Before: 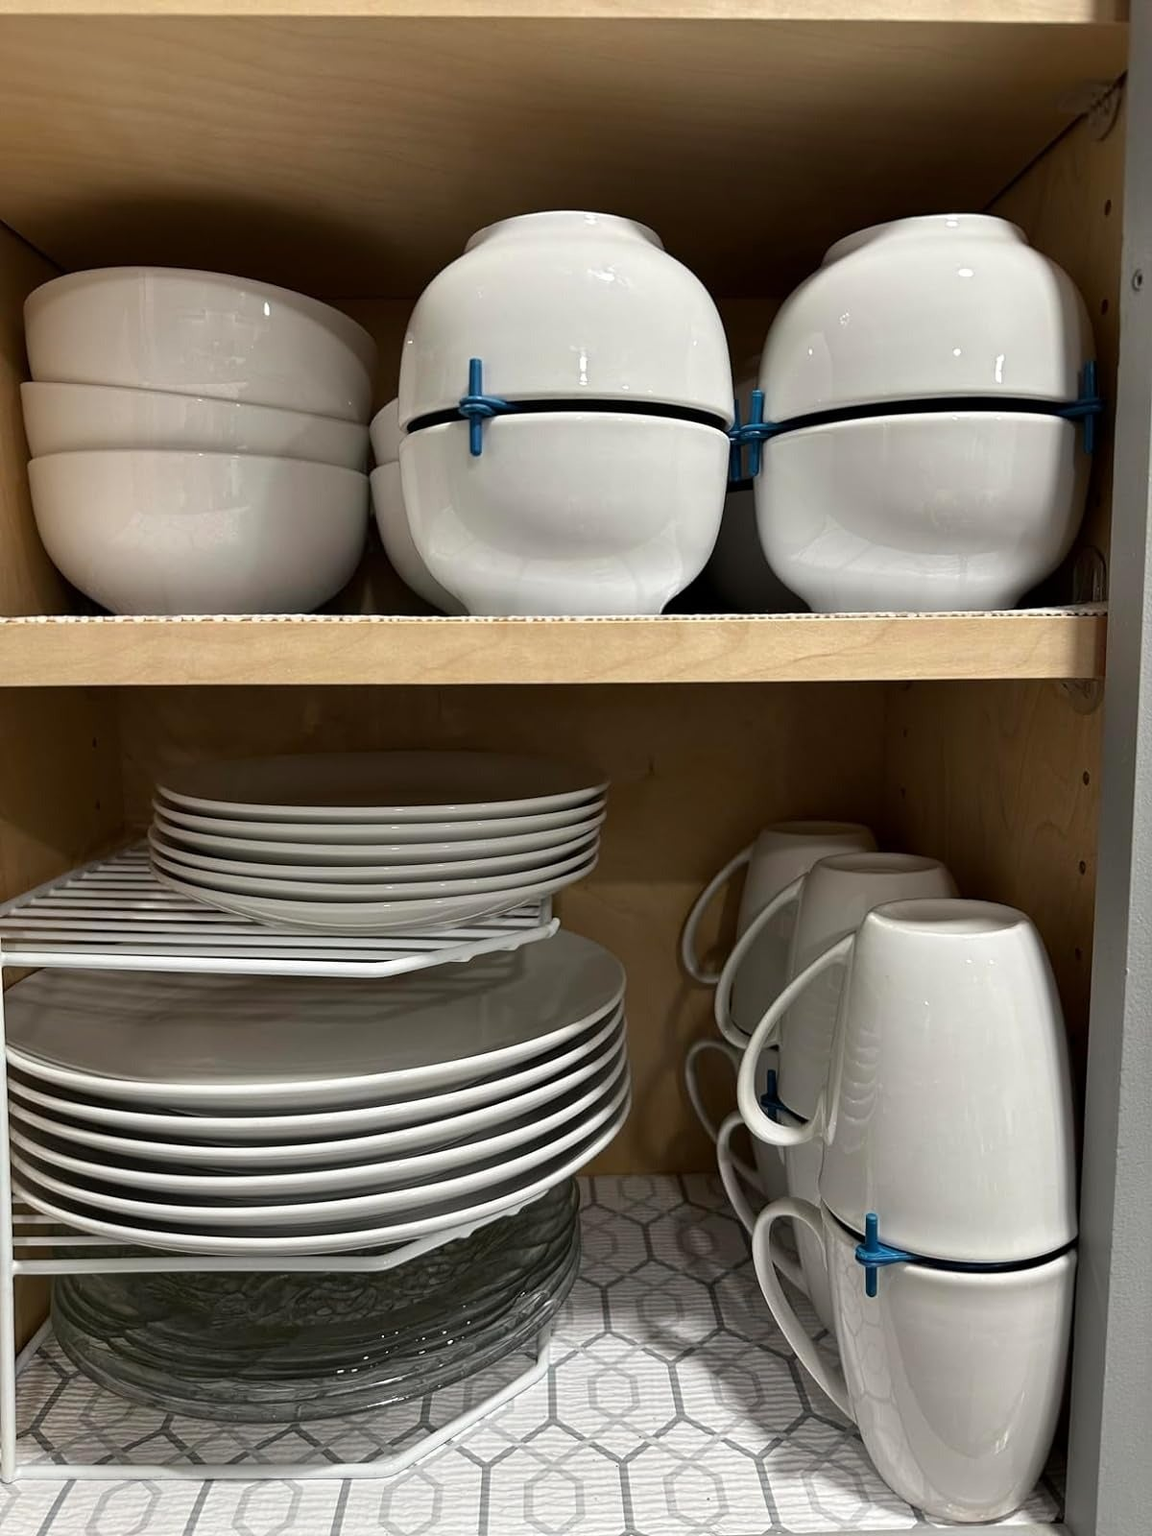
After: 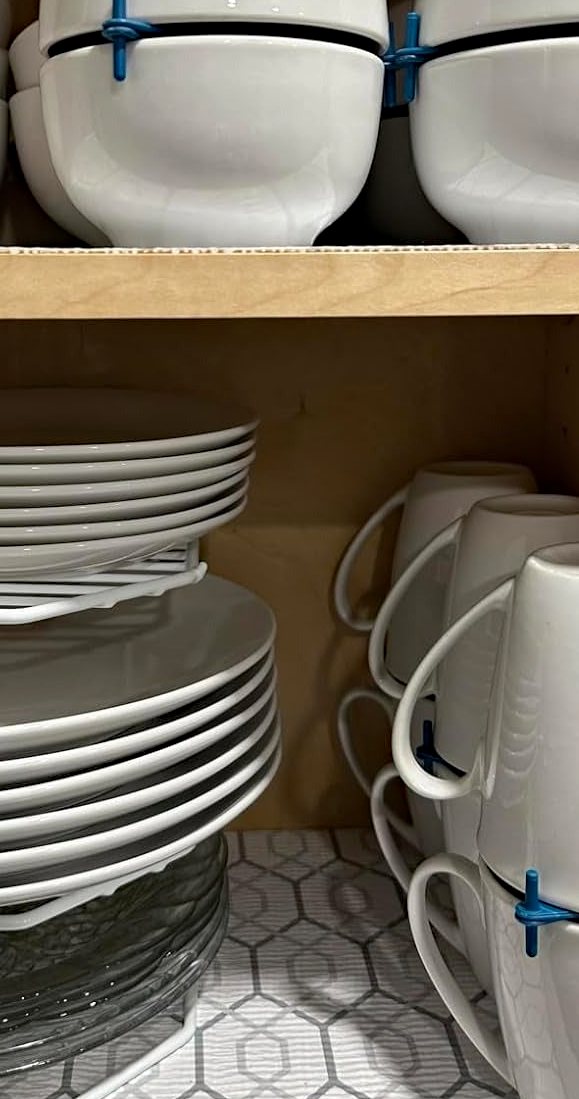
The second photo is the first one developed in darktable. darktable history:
crop: left 31.379%, top 24.658%, right 20.326%, bottom 6.628%
haze removal: compatibility mode true, adaptive false
